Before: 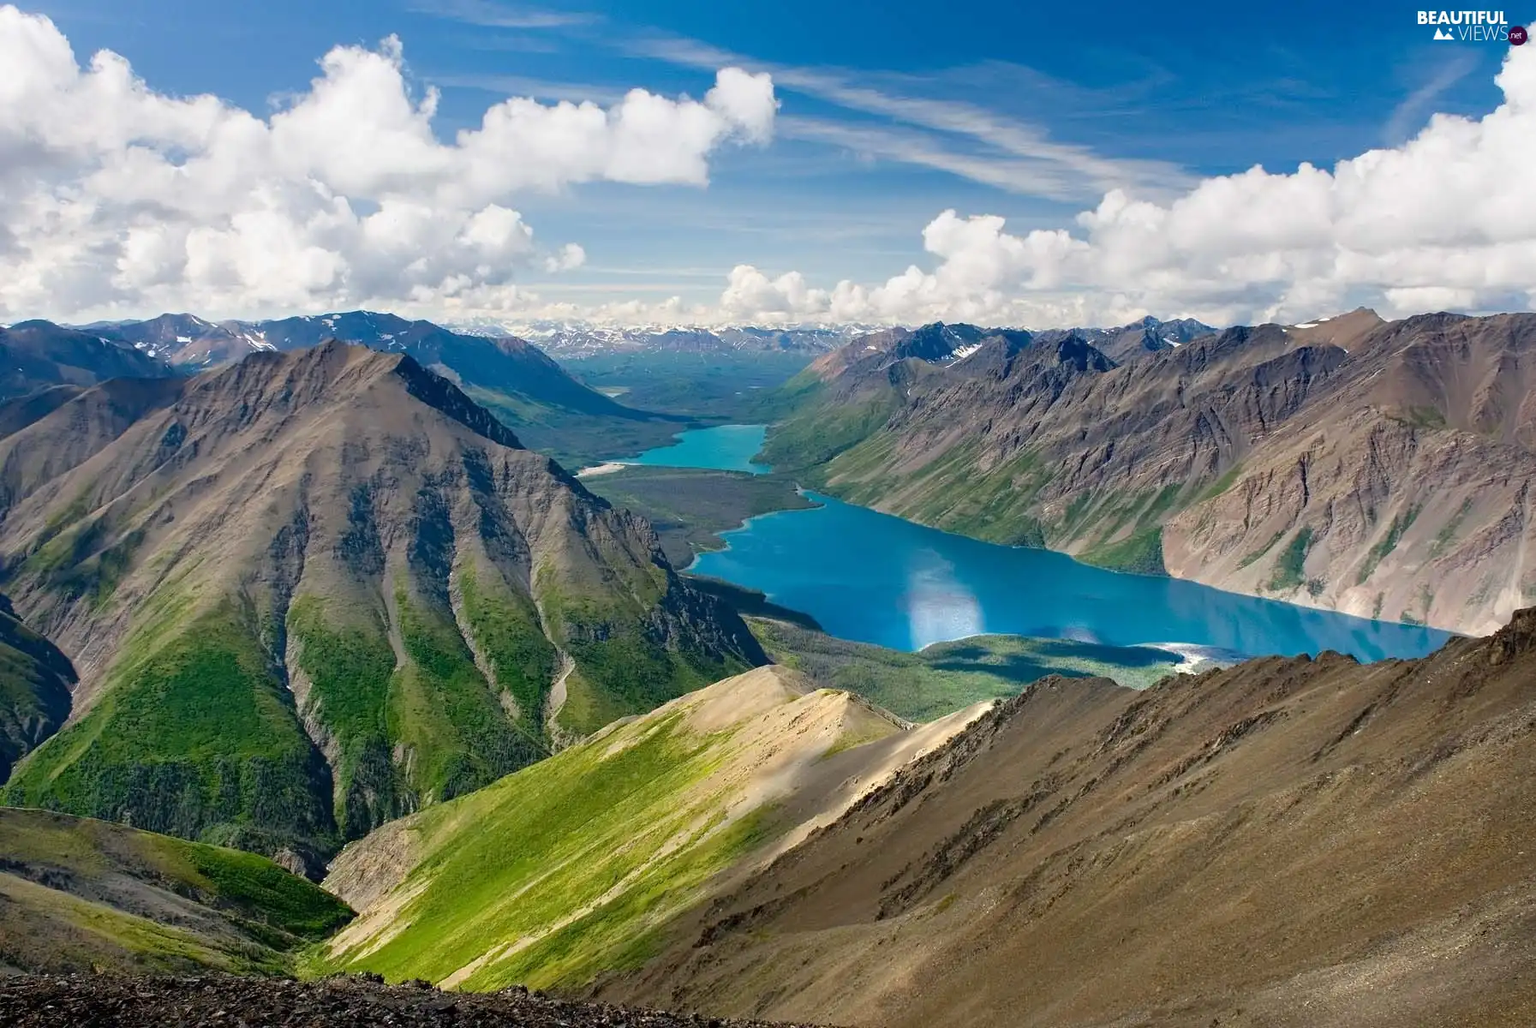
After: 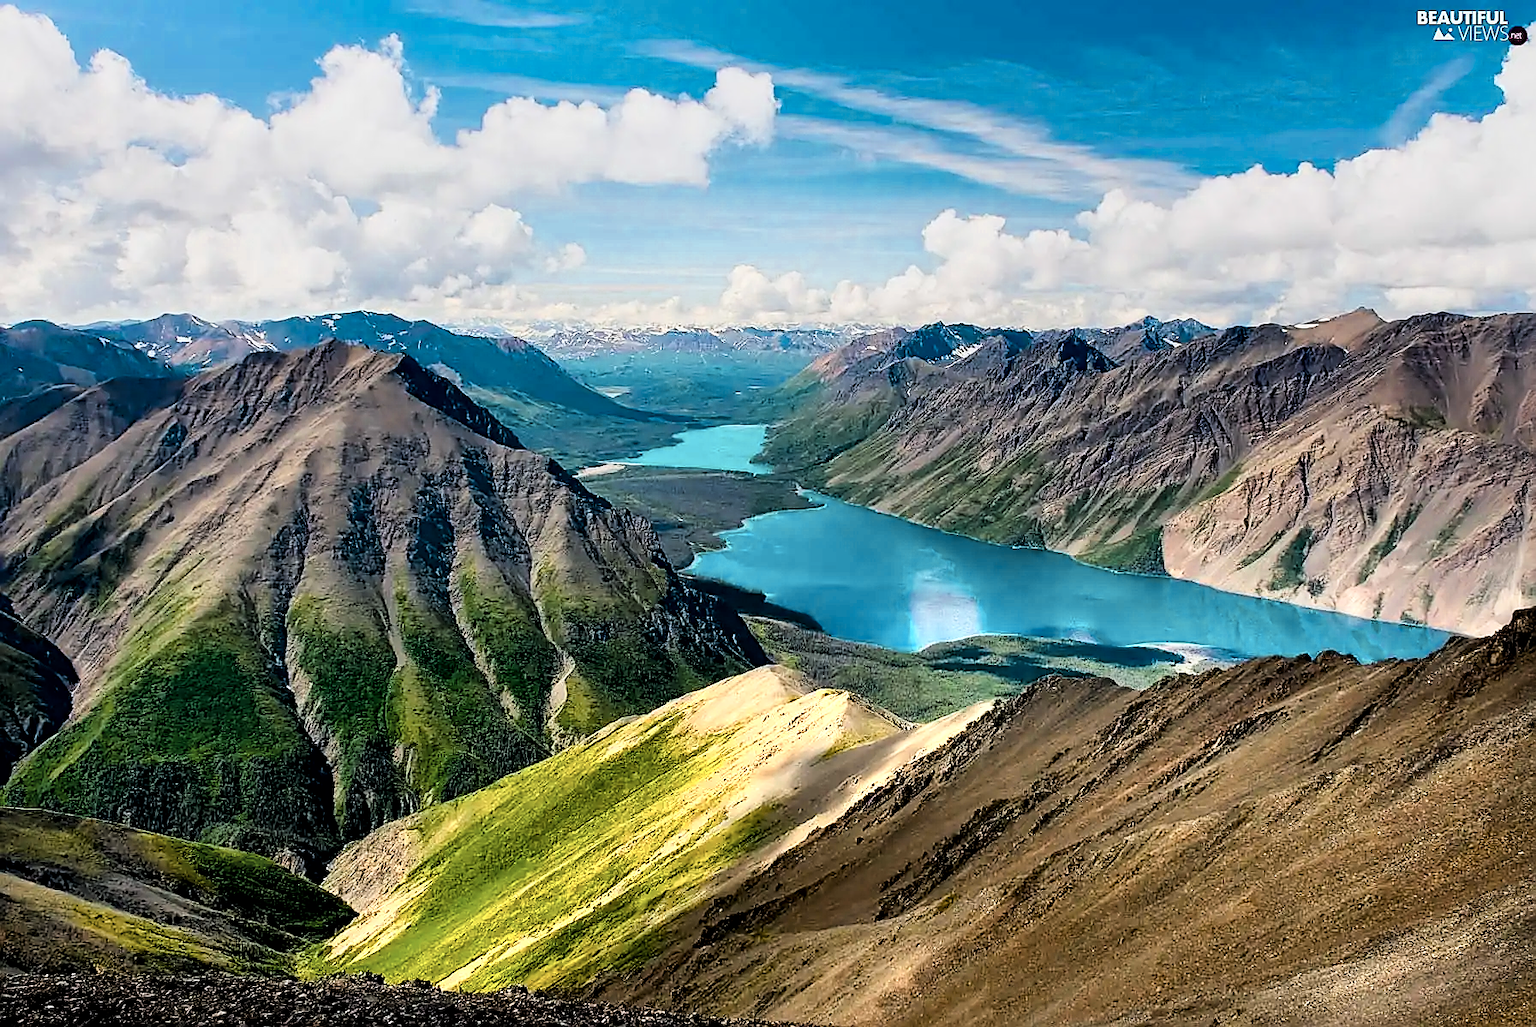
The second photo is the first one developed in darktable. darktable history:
filmic rgb: black relative exposure -5.01 EV, white relative exposure 3.99 EV, hardness 2.9, contrast 1.513
sharpen: radius 1.411, amount 1.266, threshold 0.84
color balance rgb: linear chroma grading › global chroma 9.801%, perceptual saturation grading › global saturation 19.884%
local contrast: mode bilateral grid, contrast 19, coarseness 50, detail 130%, midtone range 0.2
color zones: curves: ch0 [(0.018, 0.548) (0.197, 0.654) (0.425, 0.447) (0.605, 0.658) (0.732, 0.579)]; ch1 [(0.105, 0.531) (0.224, 0.531) (0.386, 0.39) (0.618, 0.456) (0.732, 0.456) (0.956, 0.421)]; ch2 [(0.039, 0.583) (0.215, 0.465) (0.399, 0.544) (0.465, 0.548) (0.614, 0.447) (0.724, 0.43) (0.882, 0.623) (0.956, 0.632)]
